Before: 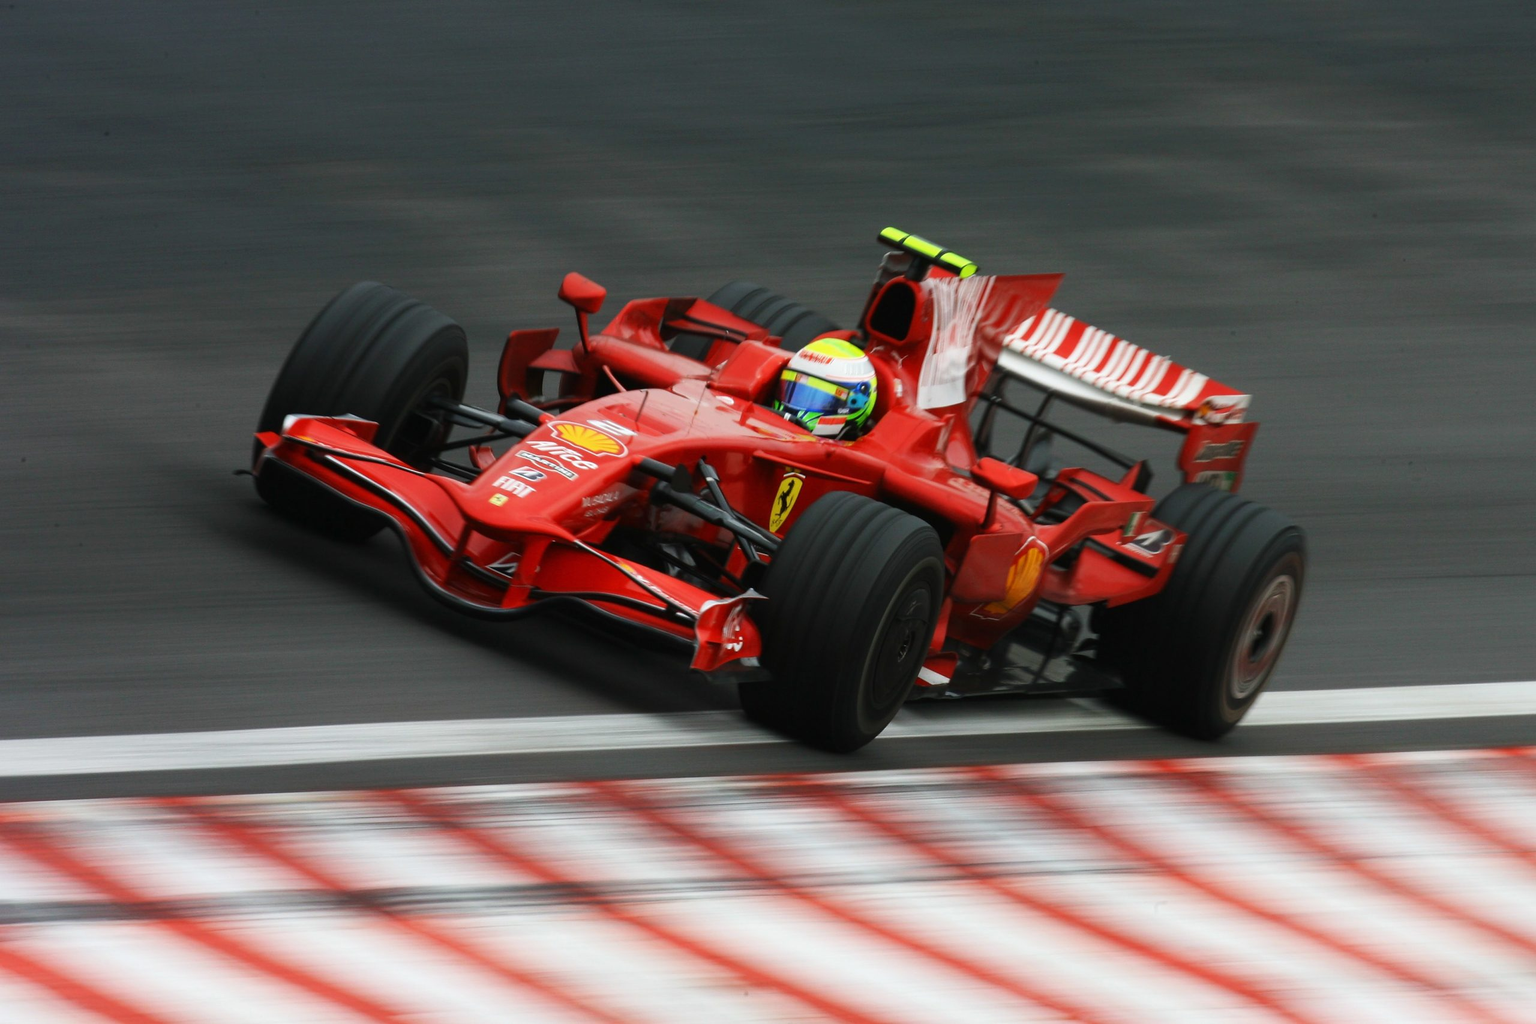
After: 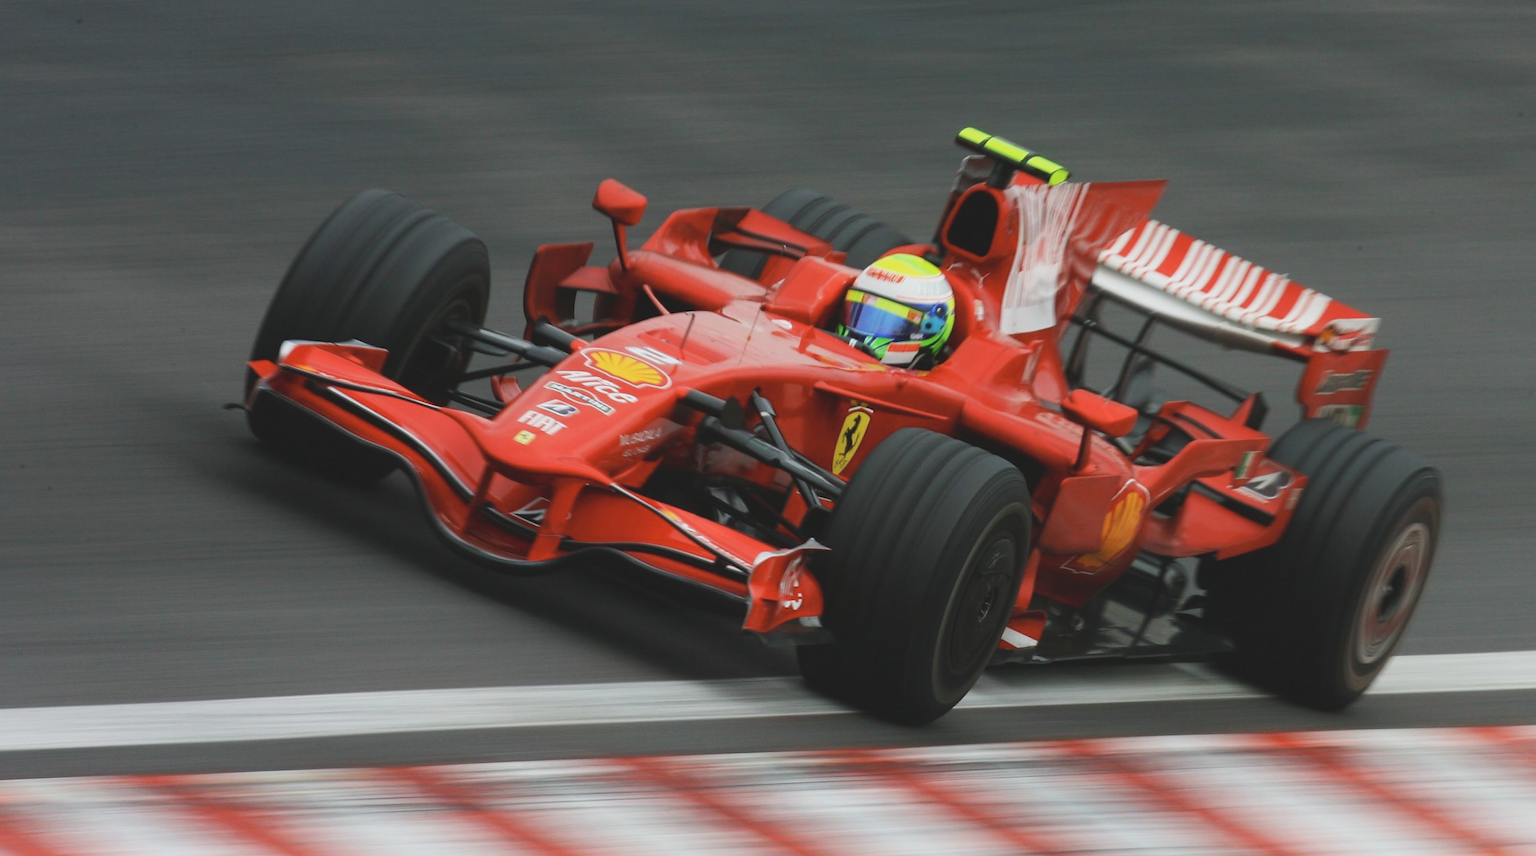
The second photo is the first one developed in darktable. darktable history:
contrast brightness saturation: contrast -0.15, brightness 0.05, saturation -0.12
crop and rotate: left 2.425%, top 11.305%, right 9.6%, bottom 15.08%
